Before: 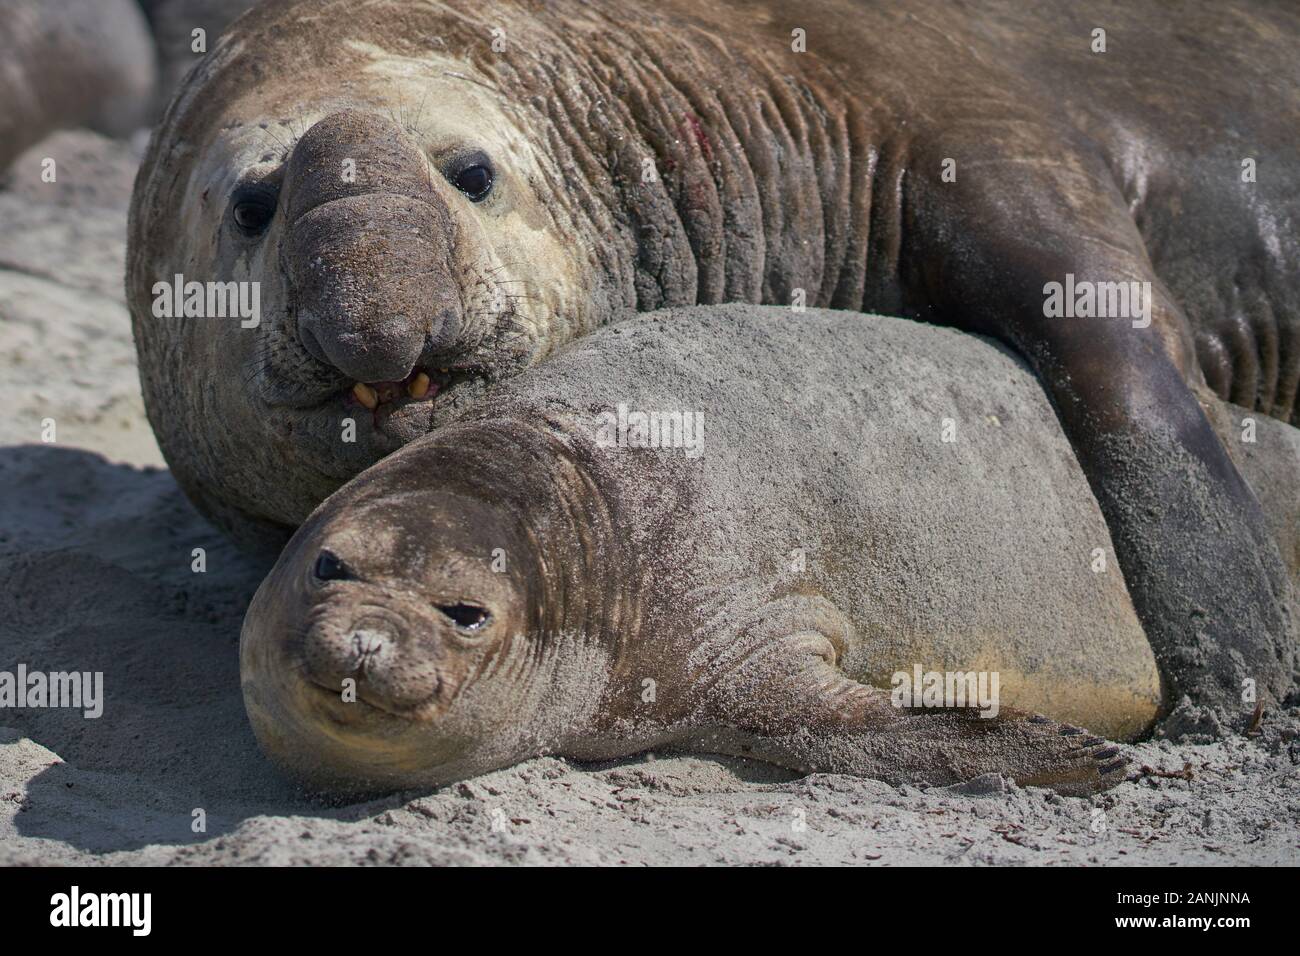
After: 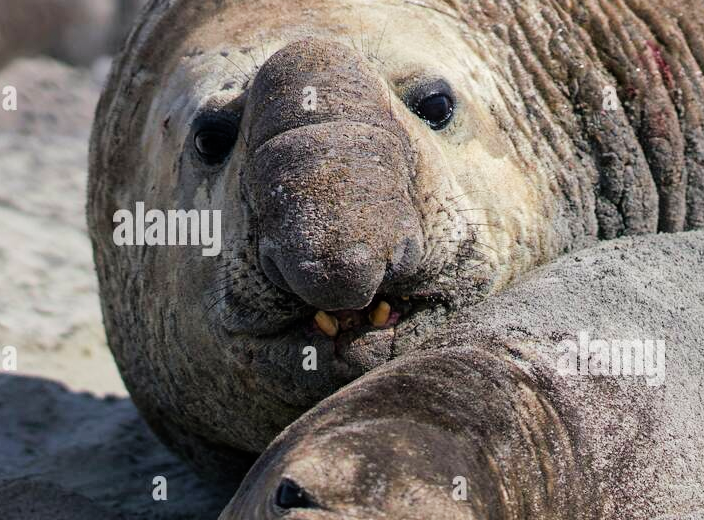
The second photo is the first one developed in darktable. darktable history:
levels: mode automatic, levels [0, 0.397, 0.955]
filmic rgb: black relative exposure -7.65 EV, white relative exposure 4.56 EV, hardness 3.61, iterations of high-quality reconstruction 0
crop and rotate: left 3.061%, top 7.61%, right 42.746%, bottom 37.937%
color correction: highlights b* 0.032, saturation 1.08
